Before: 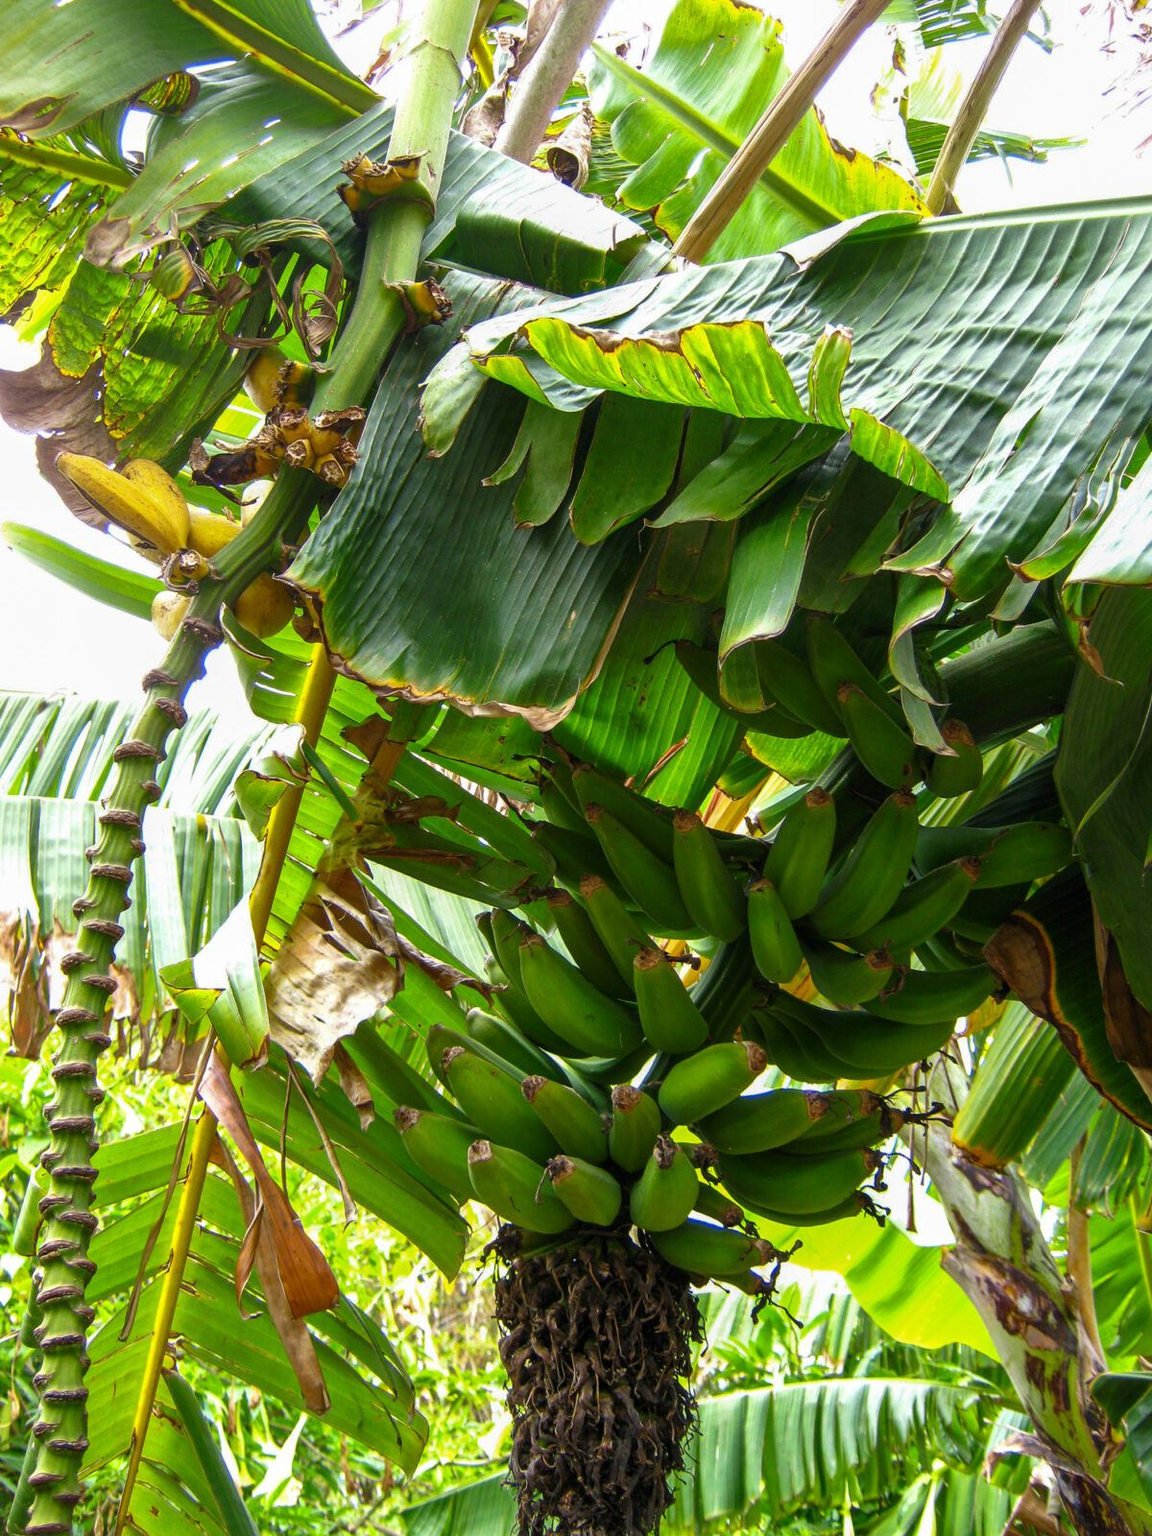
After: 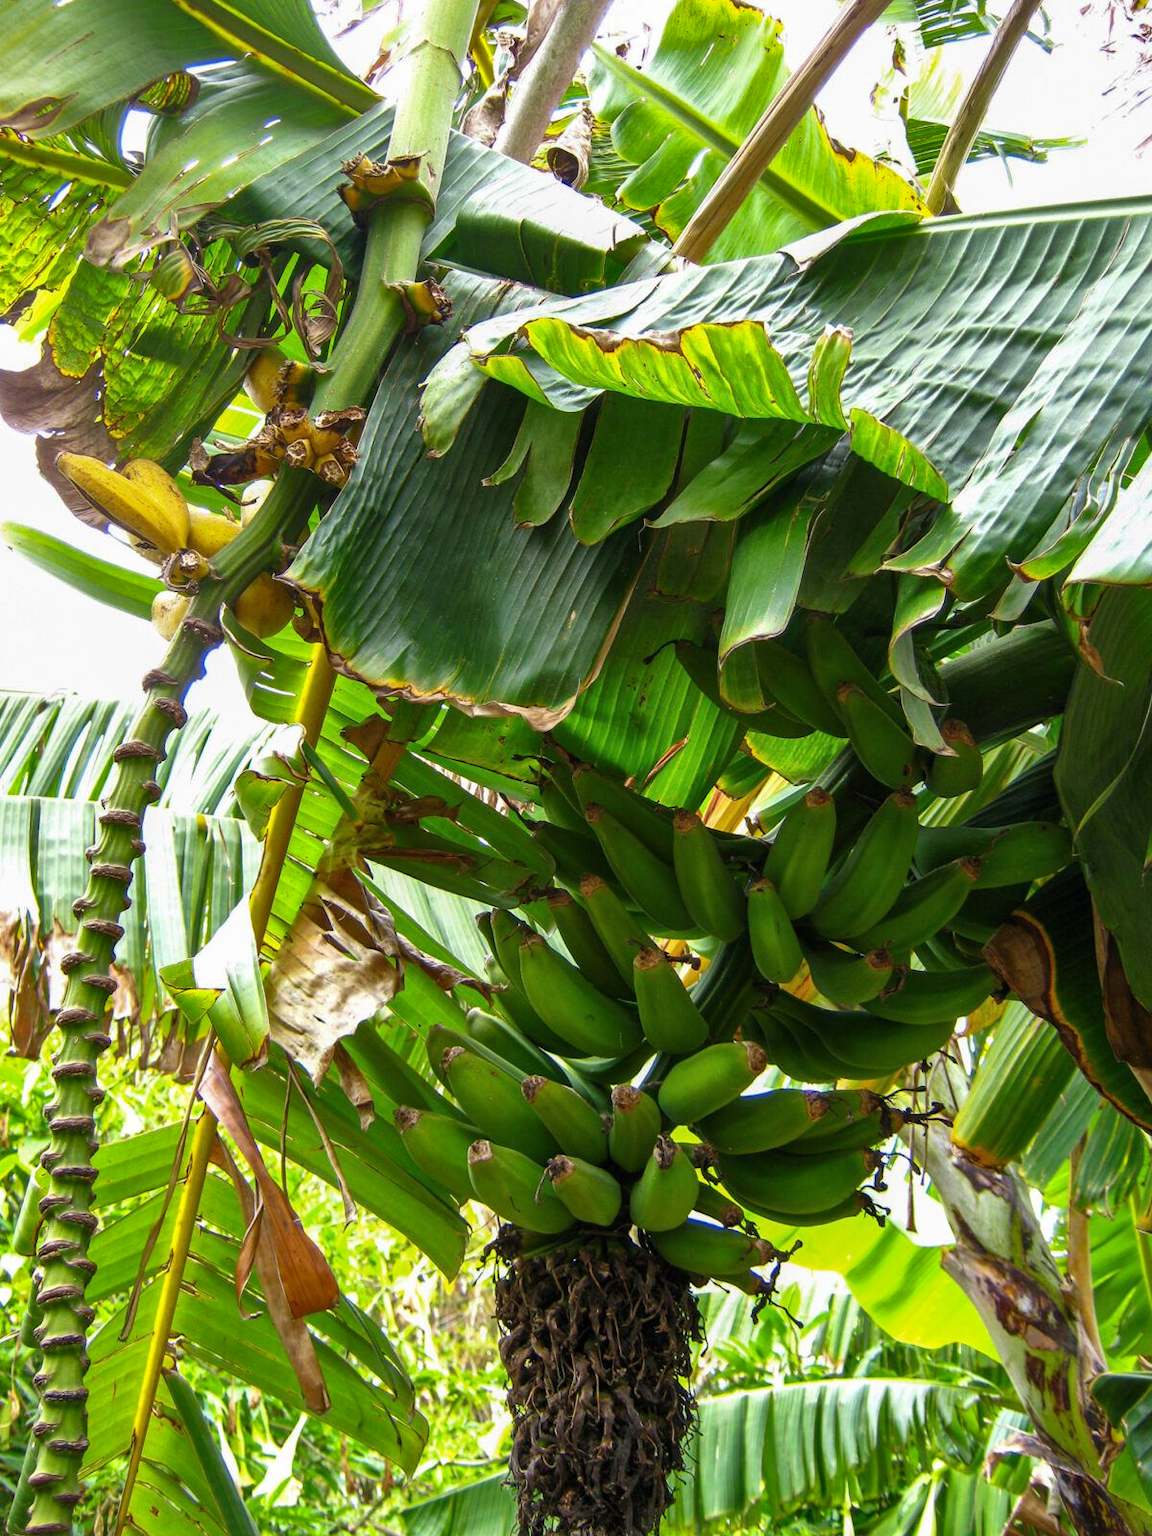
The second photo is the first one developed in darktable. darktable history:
shadows and highlights: shadows 20.83, highlights -36.34, soften with gaussian
